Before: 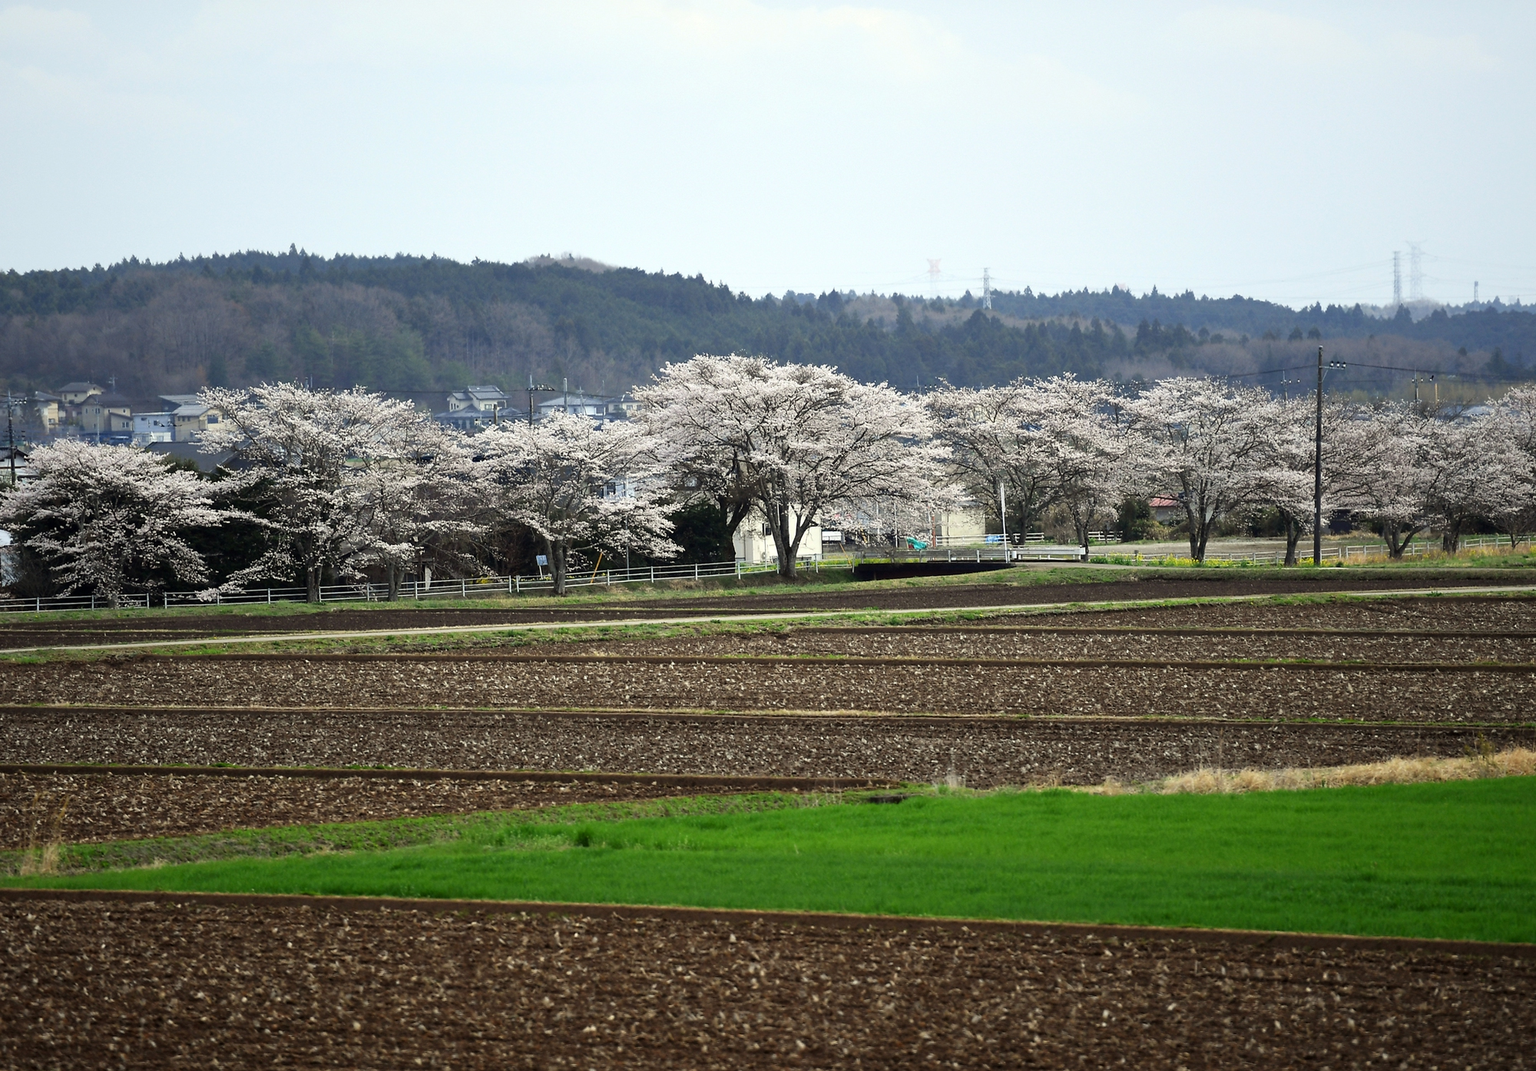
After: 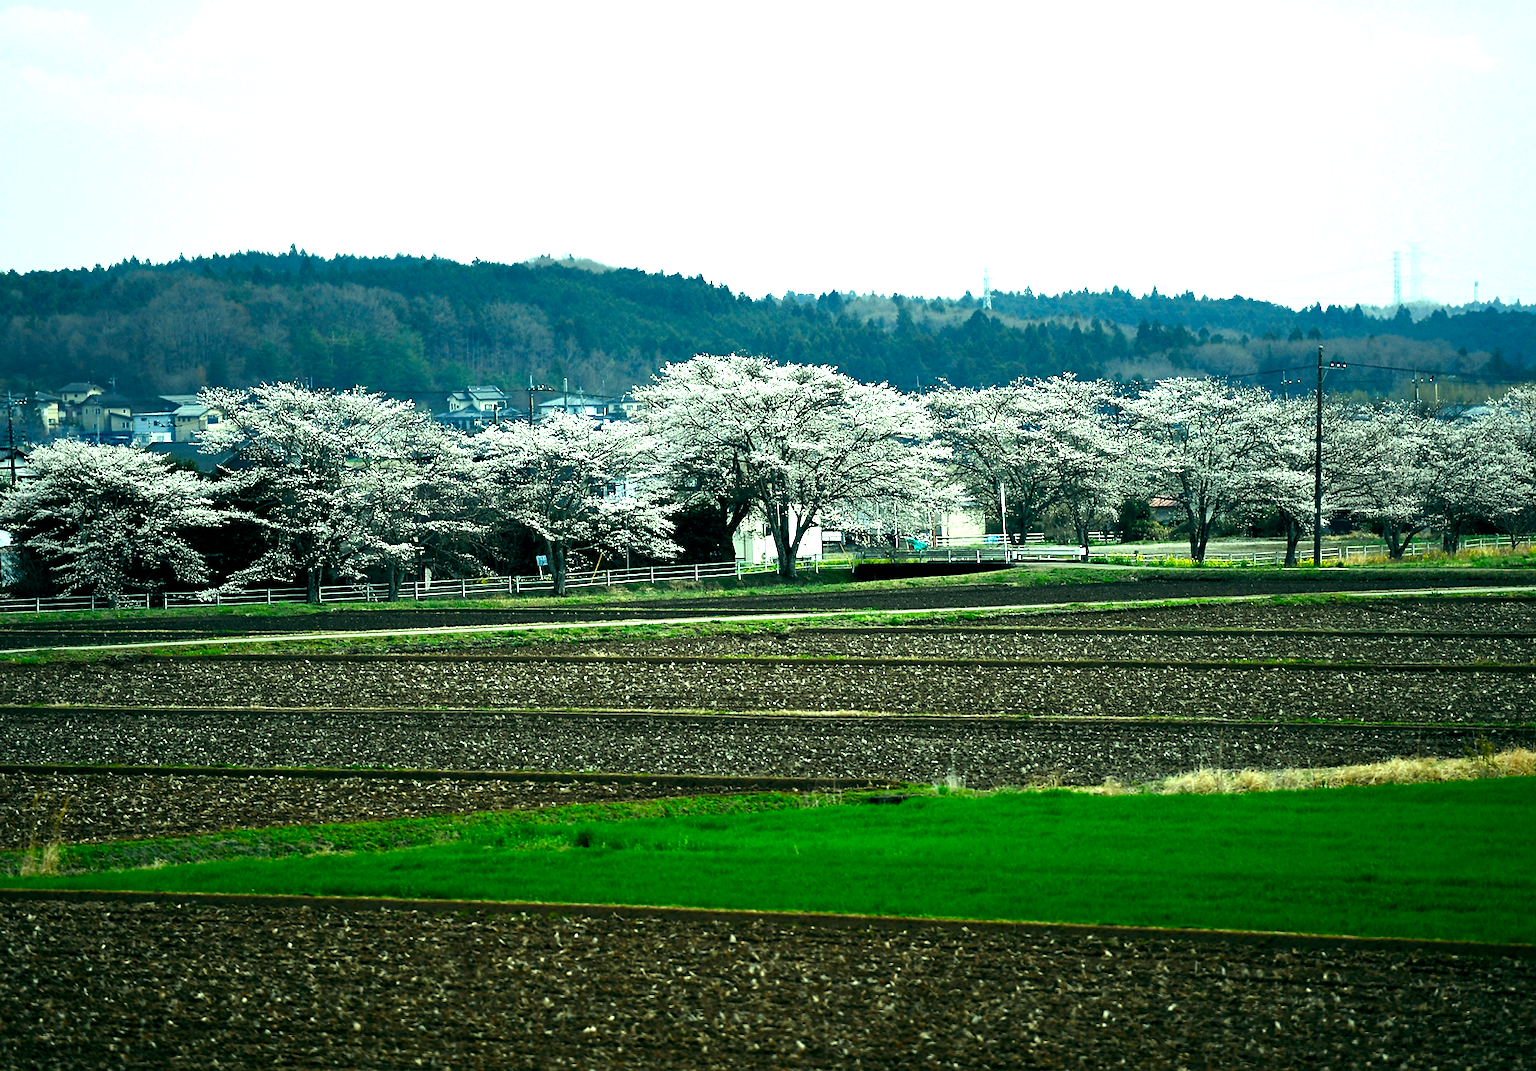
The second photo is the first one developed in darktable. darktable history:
sharpen: amount 0.2
color balance rgb: shadows lift › luminance -7.7%, shadows lift › chroma 2.13%, shadows lift › hue 165.27°, power › luminance -7.77%, power › chroma 1.1%, power › hue 215.88°, highlights gain › luminance 15.15%, highlights gain › chroma 7%, highlights gain › hue 125.57°, global offset › luminance -0.33%, global offset › chroma 0.11%, global offset › hue 165.27°, perceptual saturation grading › global saturation 24.42%, perceptual saturation grading › highlights -24.42%, perceptual saturation grading › mid-tones 24.42%, perceptual saturation grading › shadows 40%, perceptual brilliance grading › global brilliance -5%, perceptual brilliance grading › highlights 24.42%, perceptual brilliance grading › mid-tones 7%, perceptual brilliance grading › shadows -5%
